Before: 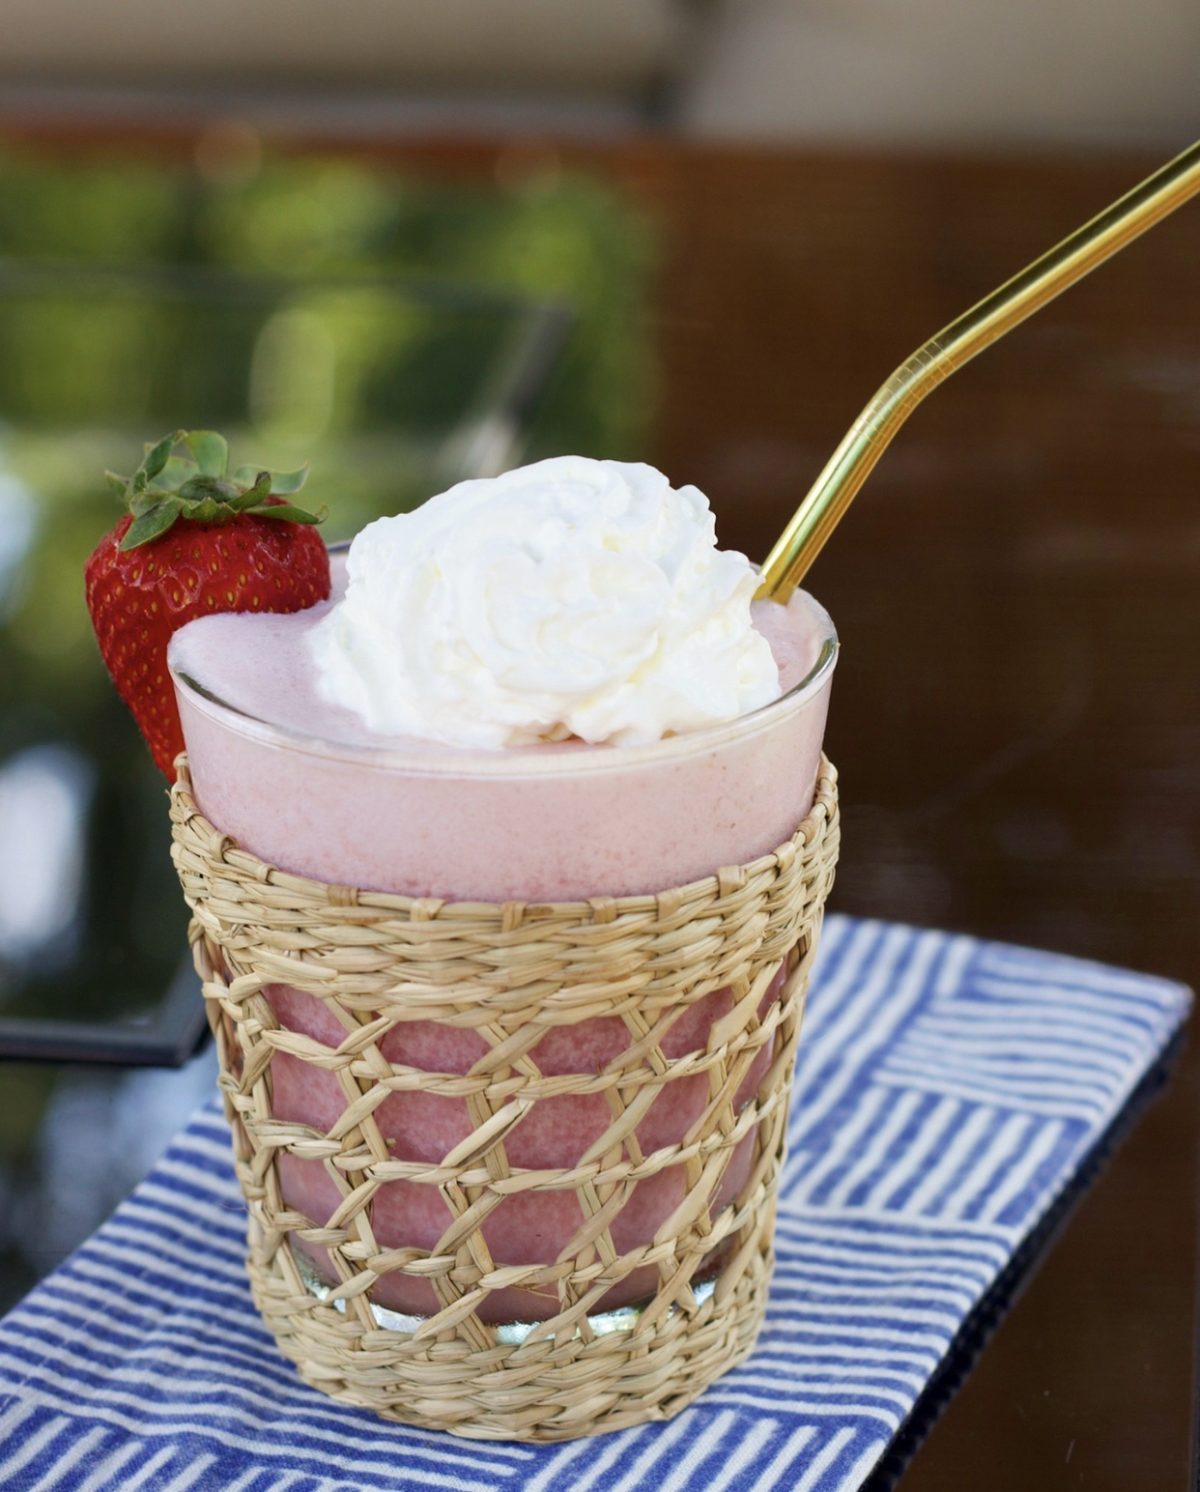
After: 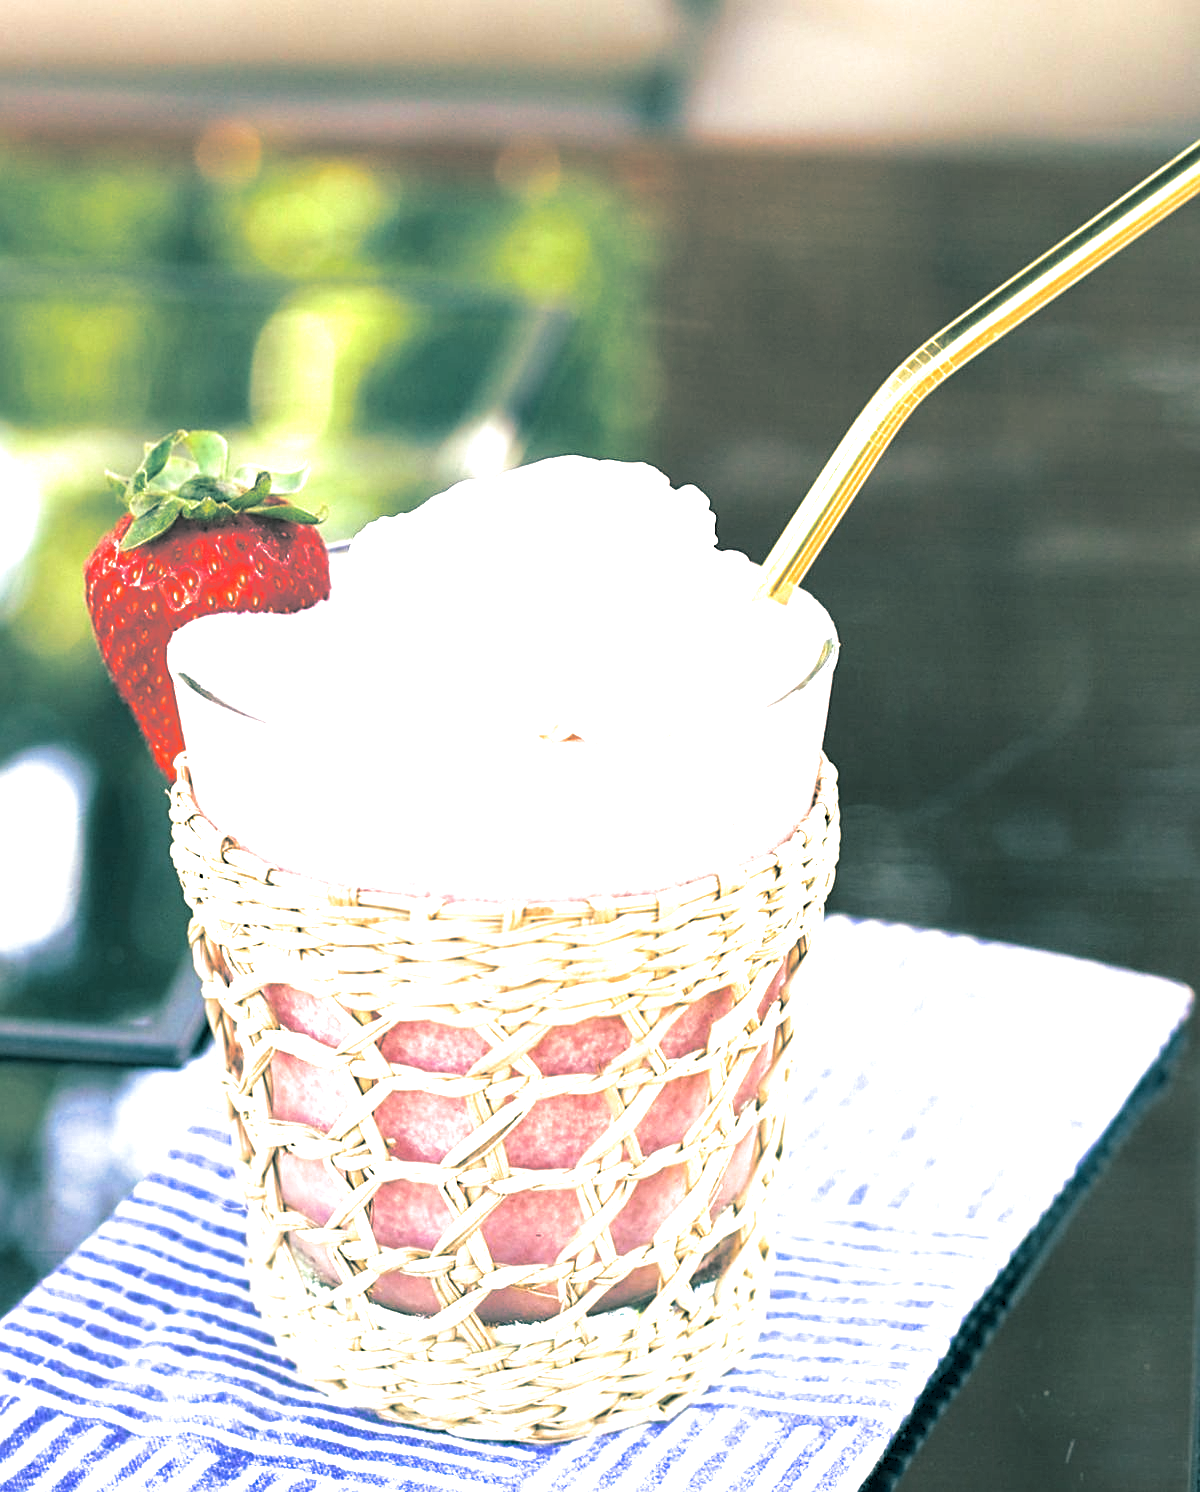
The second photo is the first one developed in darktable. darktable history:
split-toning: shadows › hue 186.43°, highlights › hue 49.29°, compress 30.29%
exposure: exposure 2 EV, compensate exposure bias true, compensate highlight preservation false
sharpen: on, module defaults
